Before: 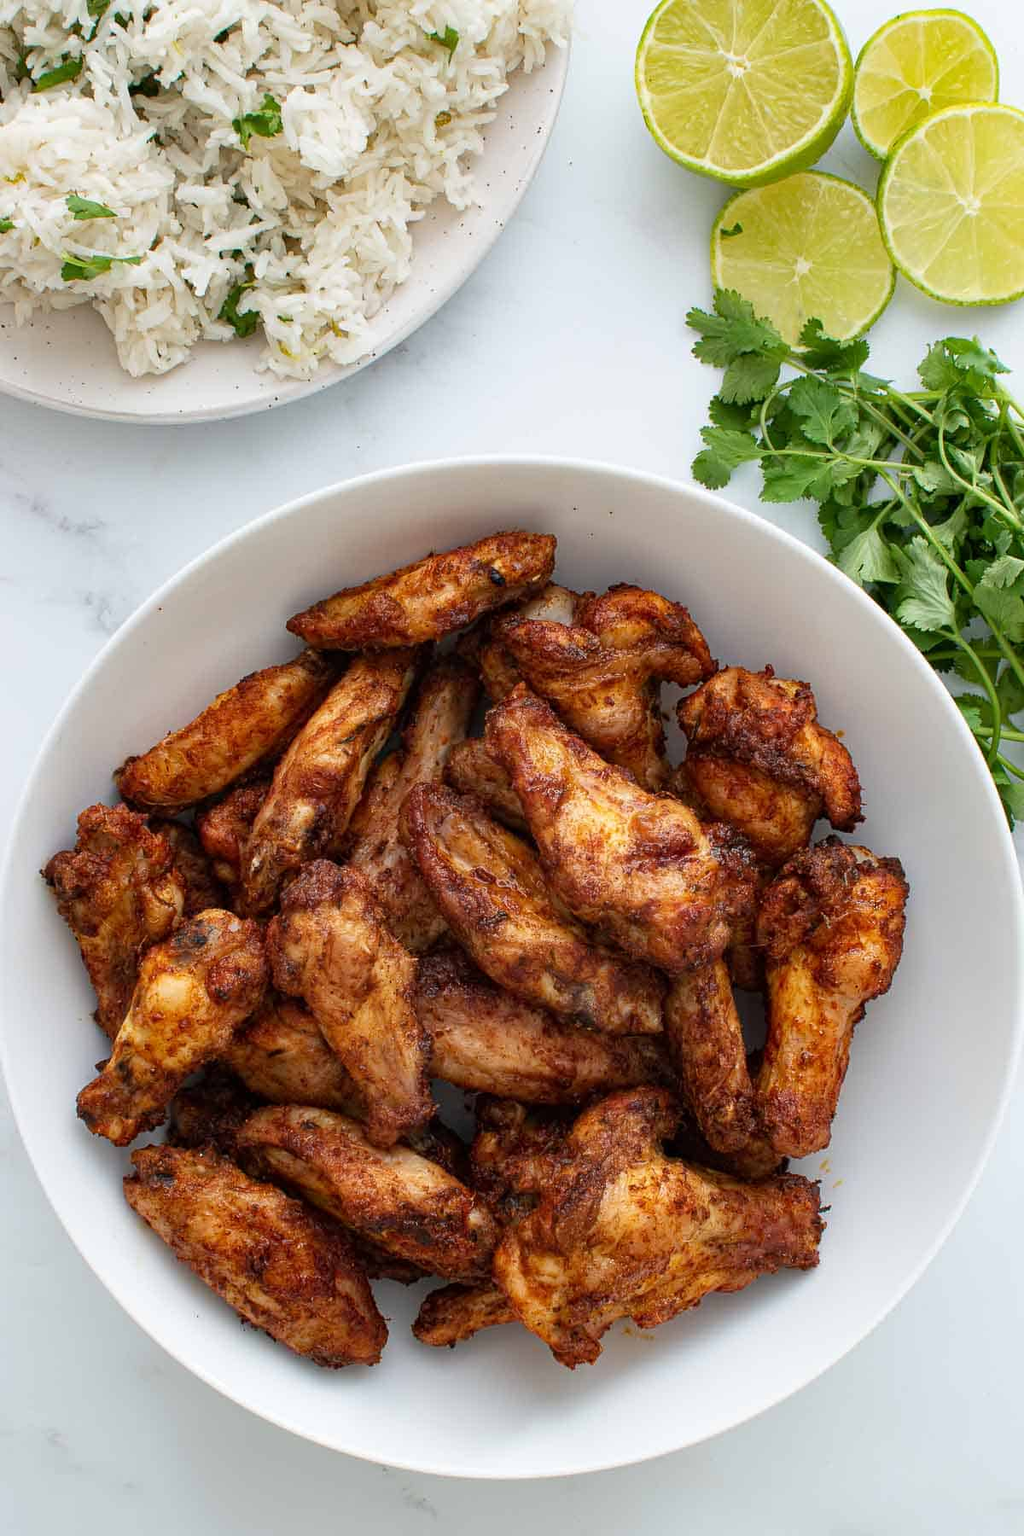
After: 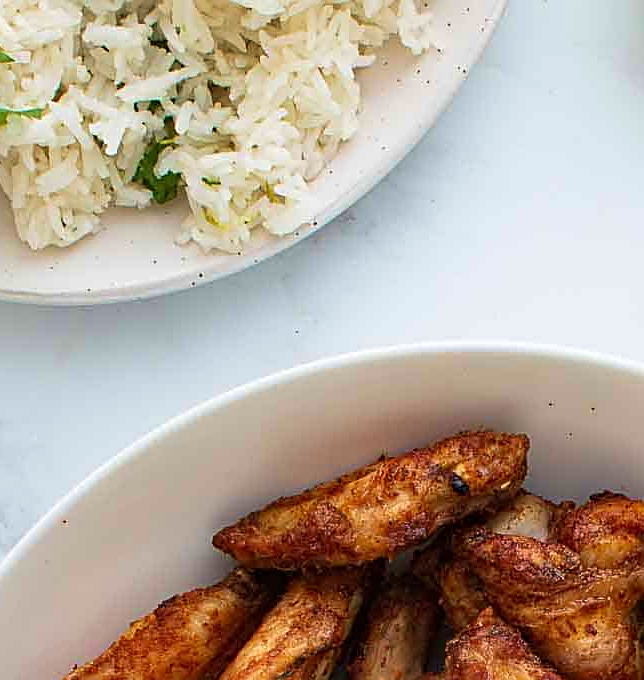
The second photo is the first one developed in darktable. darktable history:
crop: left 10.319%, top 10.668%, right 35.995%, bottom 51.546%
velvia: strength 44.34%
sharpen: on, module defaults
